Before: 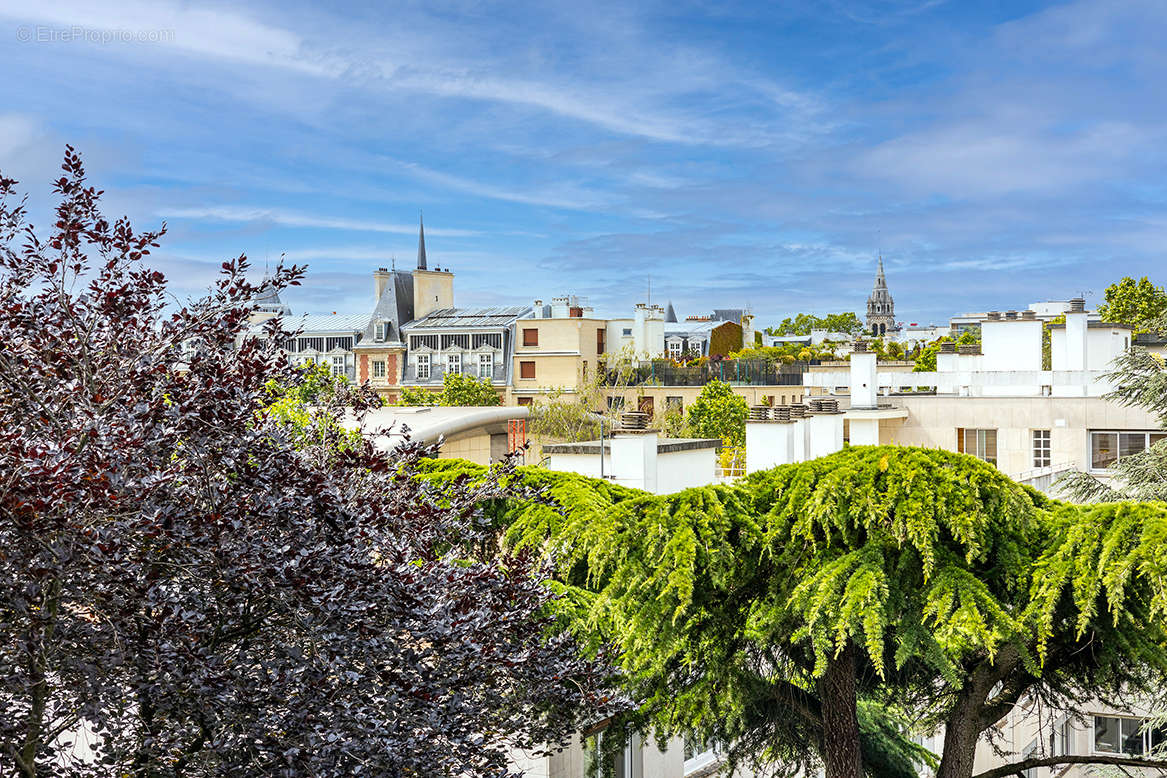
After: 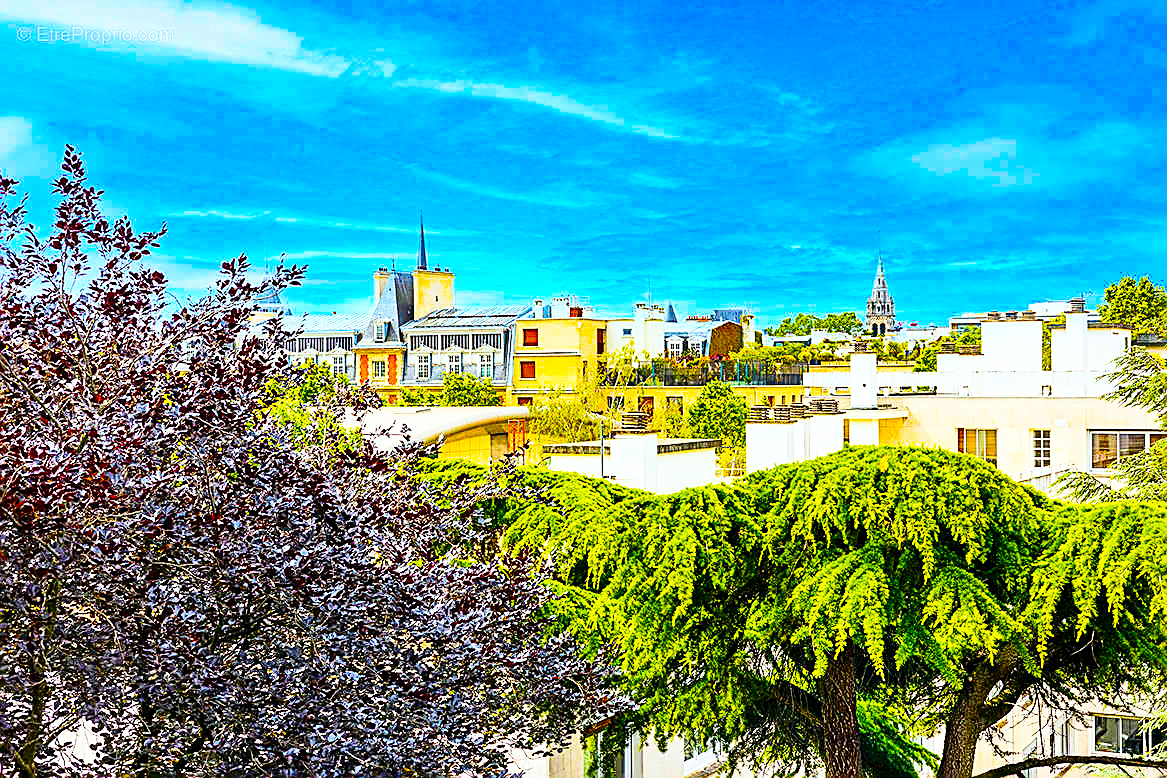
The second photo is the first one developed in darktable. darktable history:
base curve: curves: ch0 [(0, 0) (0.028, 0.03) (0.121, 0.232) (0.46, 0.748) (0.859, 0.968) (1, 1)], preserve colors none
color balance rgb: linear chroma grading › highlights 99.587%, linear chroma grading › global chroma 23.584%, perceptual saturation grading › global saturation 14.972%, global vibrance 15.969%, saturation formula JzAzBz (2021)
sharpen: amount 0.899
contrast brightness saturation: contrast 0.16, saturation 0.314
